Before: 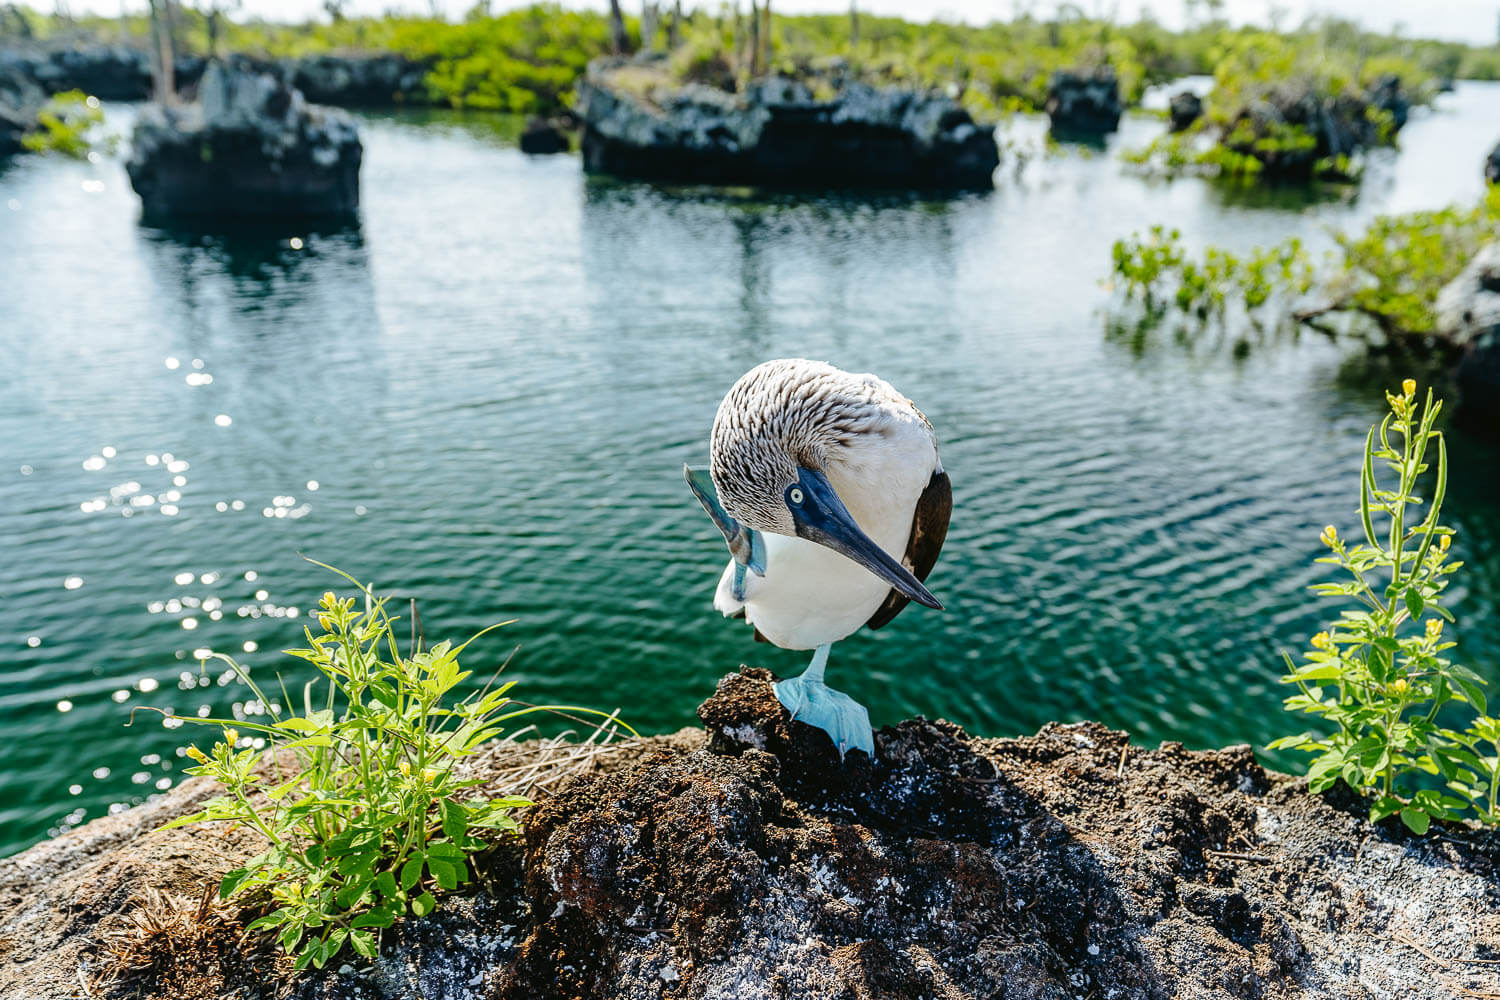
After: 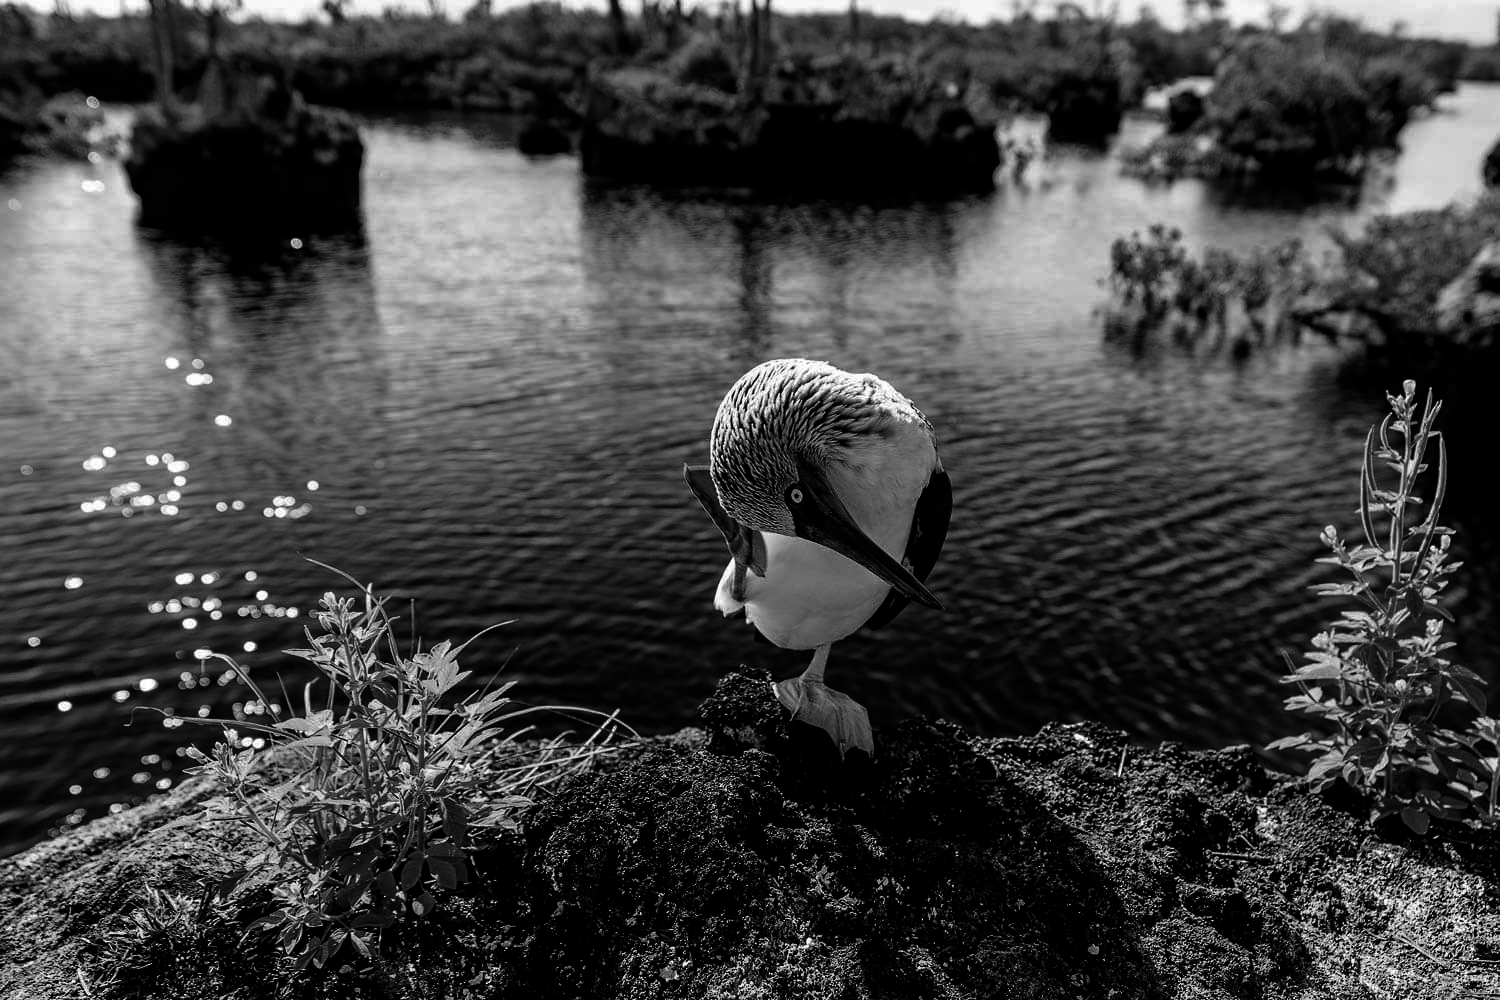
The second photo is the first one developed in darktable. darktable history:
contrast brightness saturation: contrast 0.025, brightness -0.982, saturation -1
